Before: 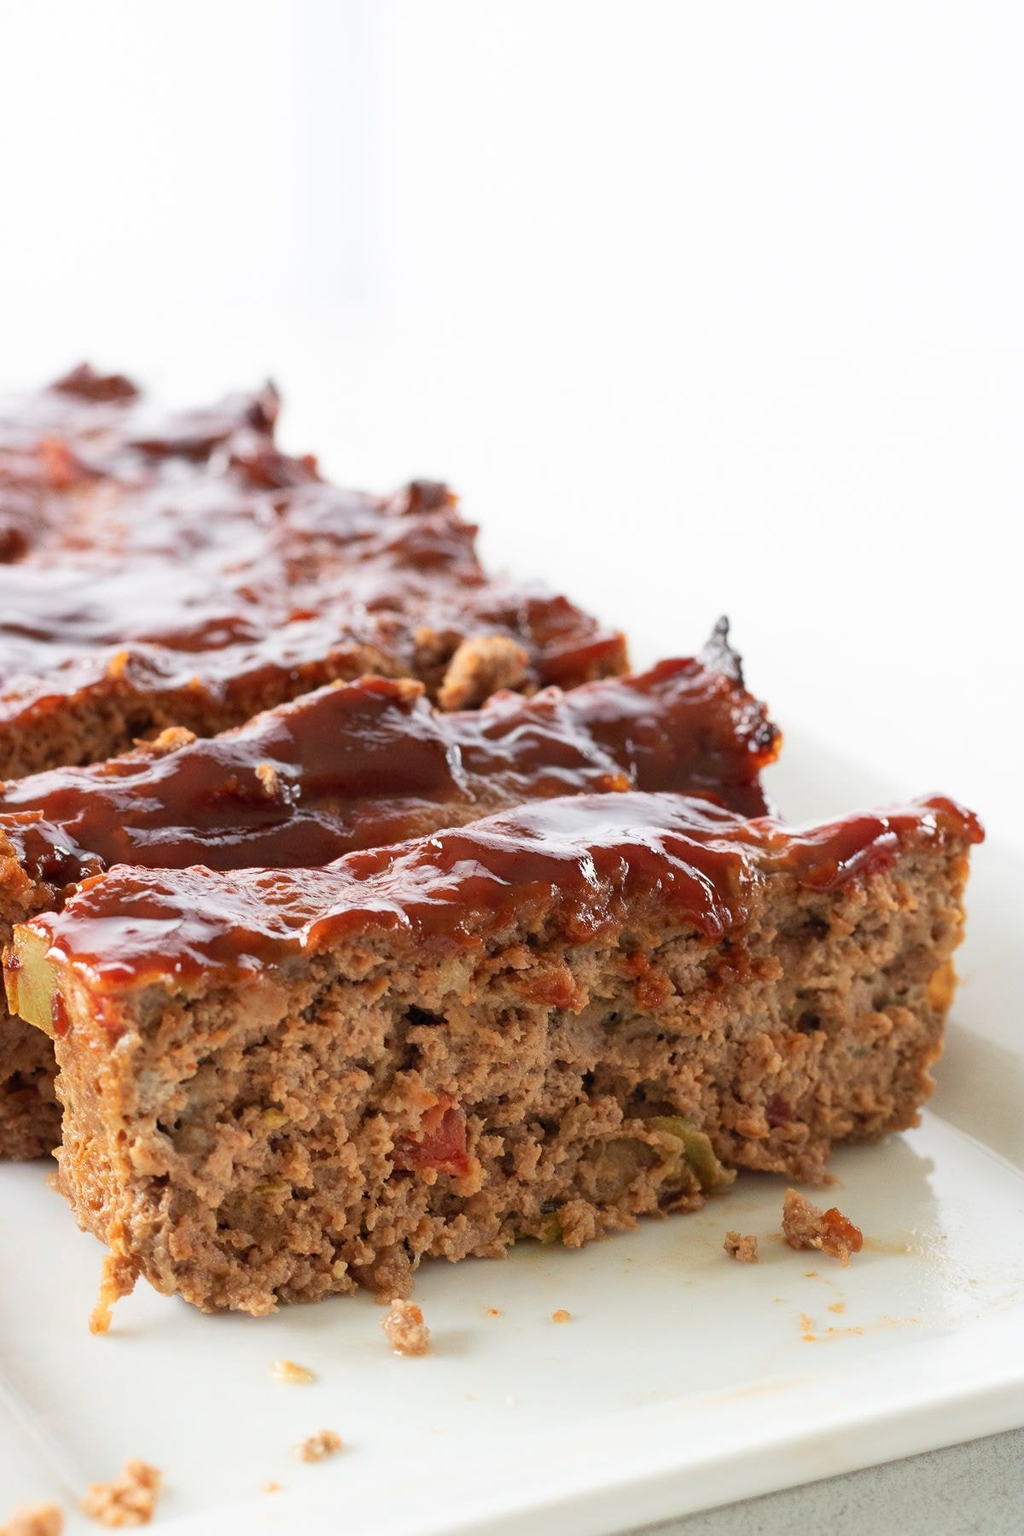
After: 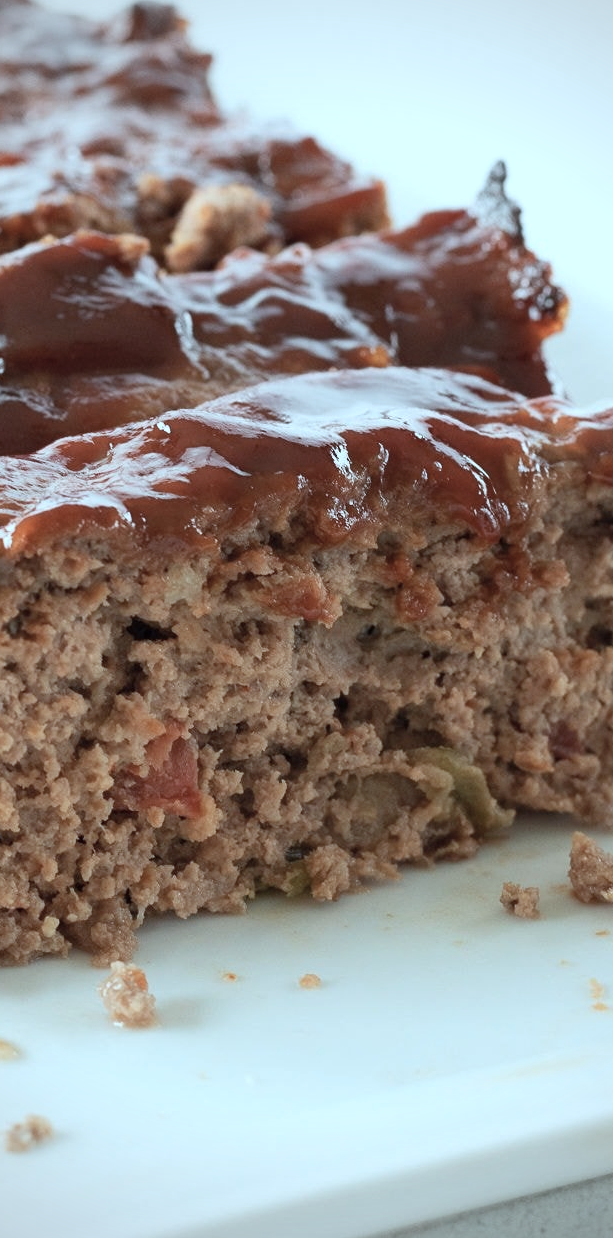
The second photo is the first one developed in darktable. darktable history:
vignetting: on, module defaults
crop and rotate: left 29.069%, top 31.185%, right 19.839%
color correction: highlights a* -13.29, highlights b* -17.9, saturation 0.702
